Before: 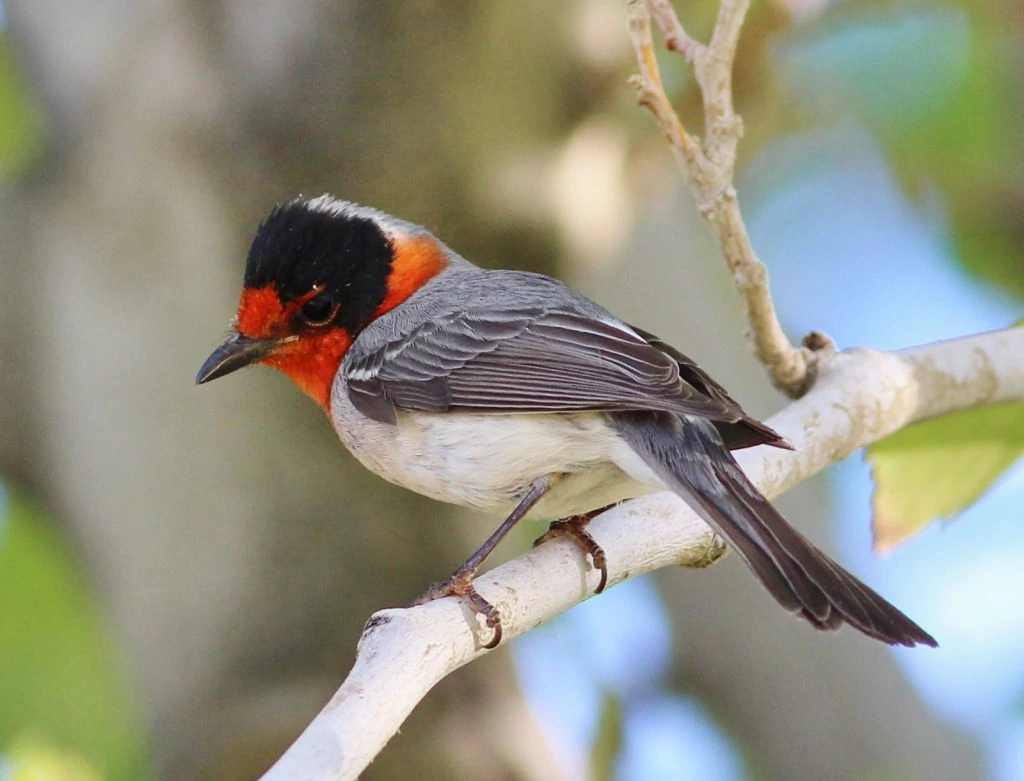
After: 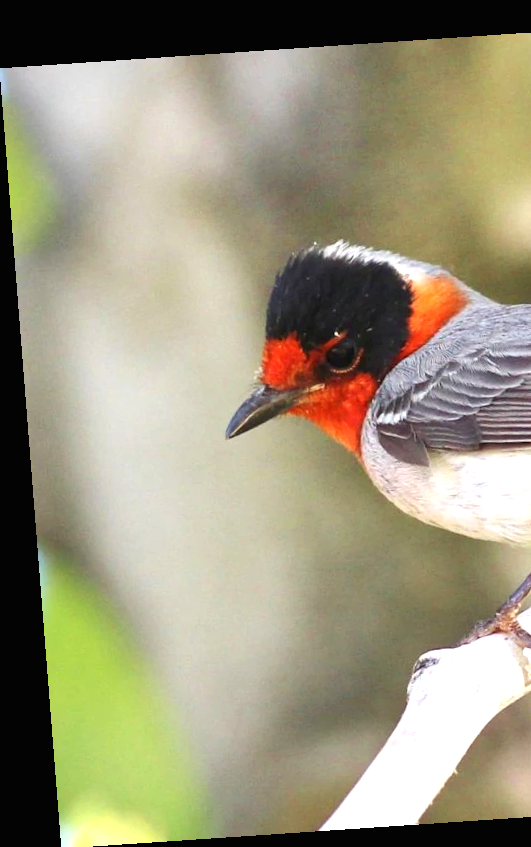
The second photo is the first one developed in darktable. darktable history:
exposure: black level correction -0.001, exposure 0.9 EV, compensate exposure bias true, compensate highlight preservation false
crop and rotate: left 0%, top 0%, right 50.845%
rotate and perspective: rotation -4.2°, shear 0.006, automatic cropping off
